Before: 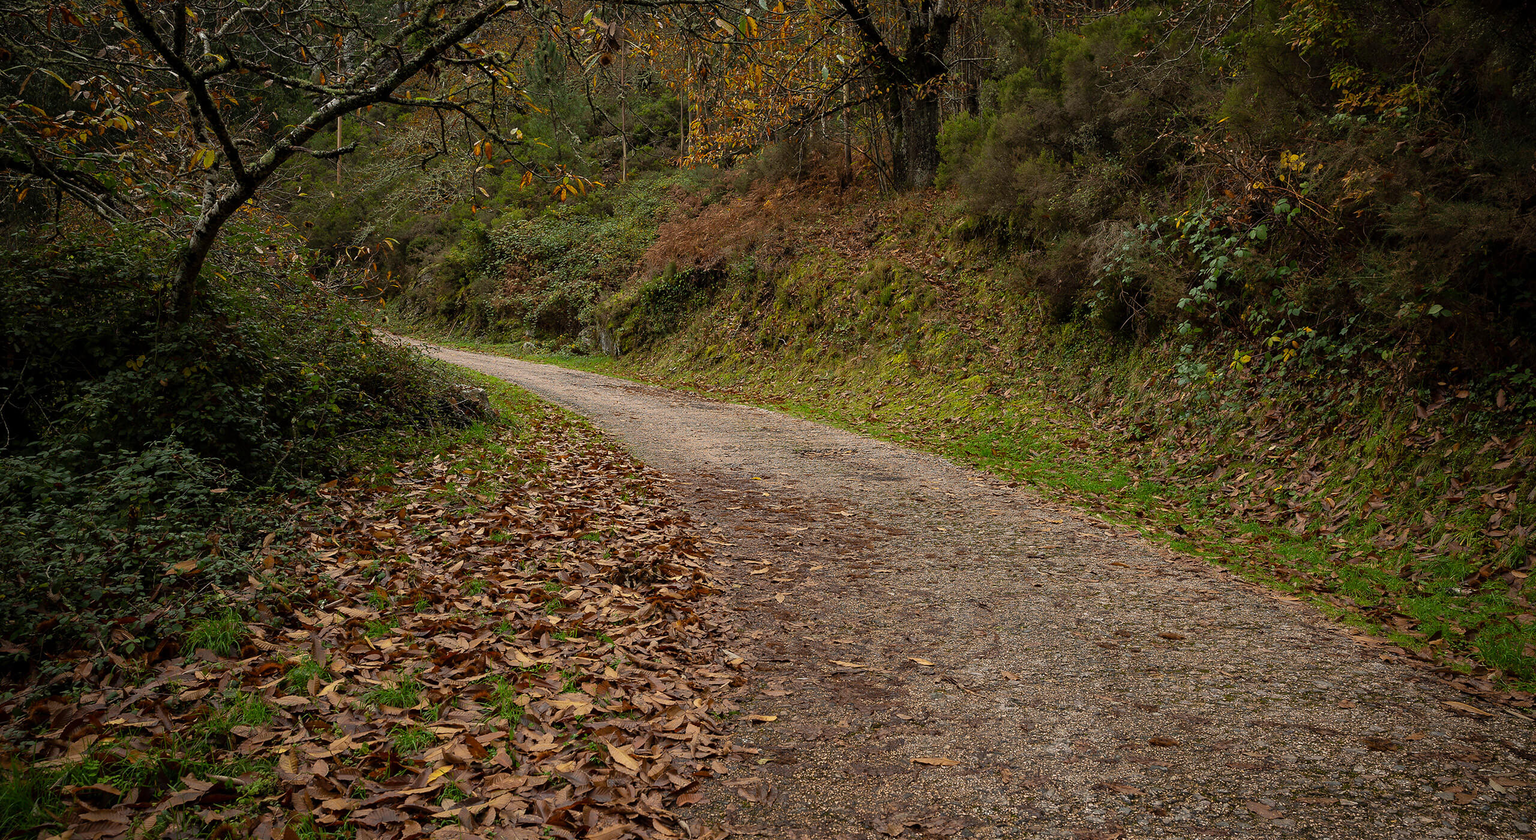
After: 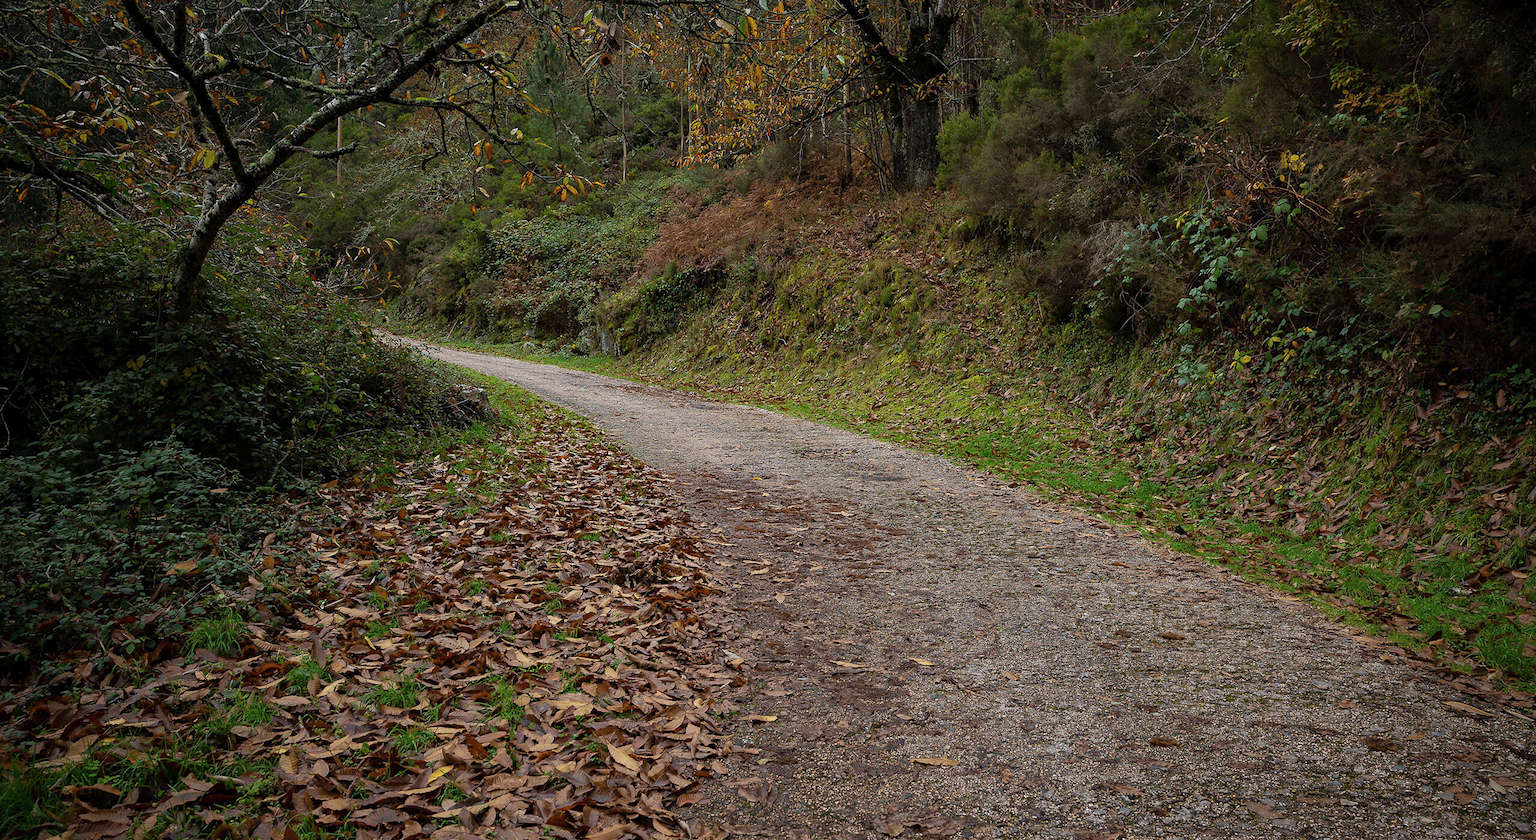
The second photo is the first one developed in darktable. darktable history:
color calibration: gray › normalize channels true, x 0.37, y 0.382, temperature 4319 K, gamut compression 0.027
